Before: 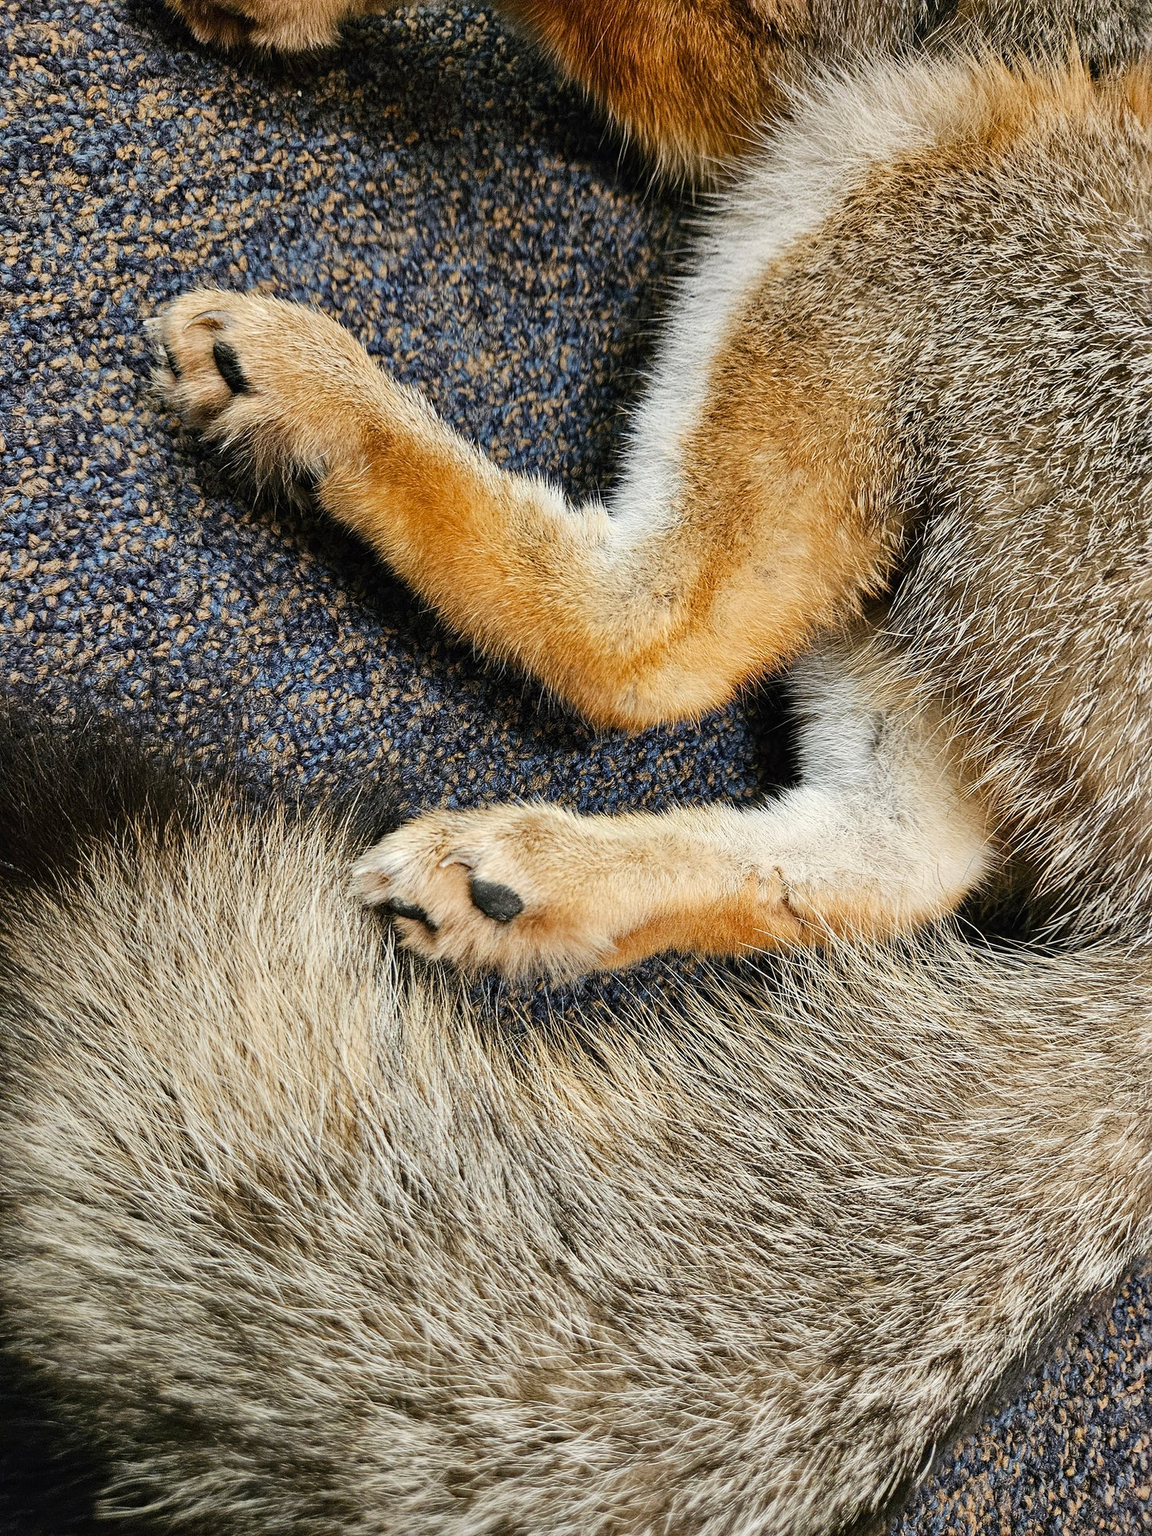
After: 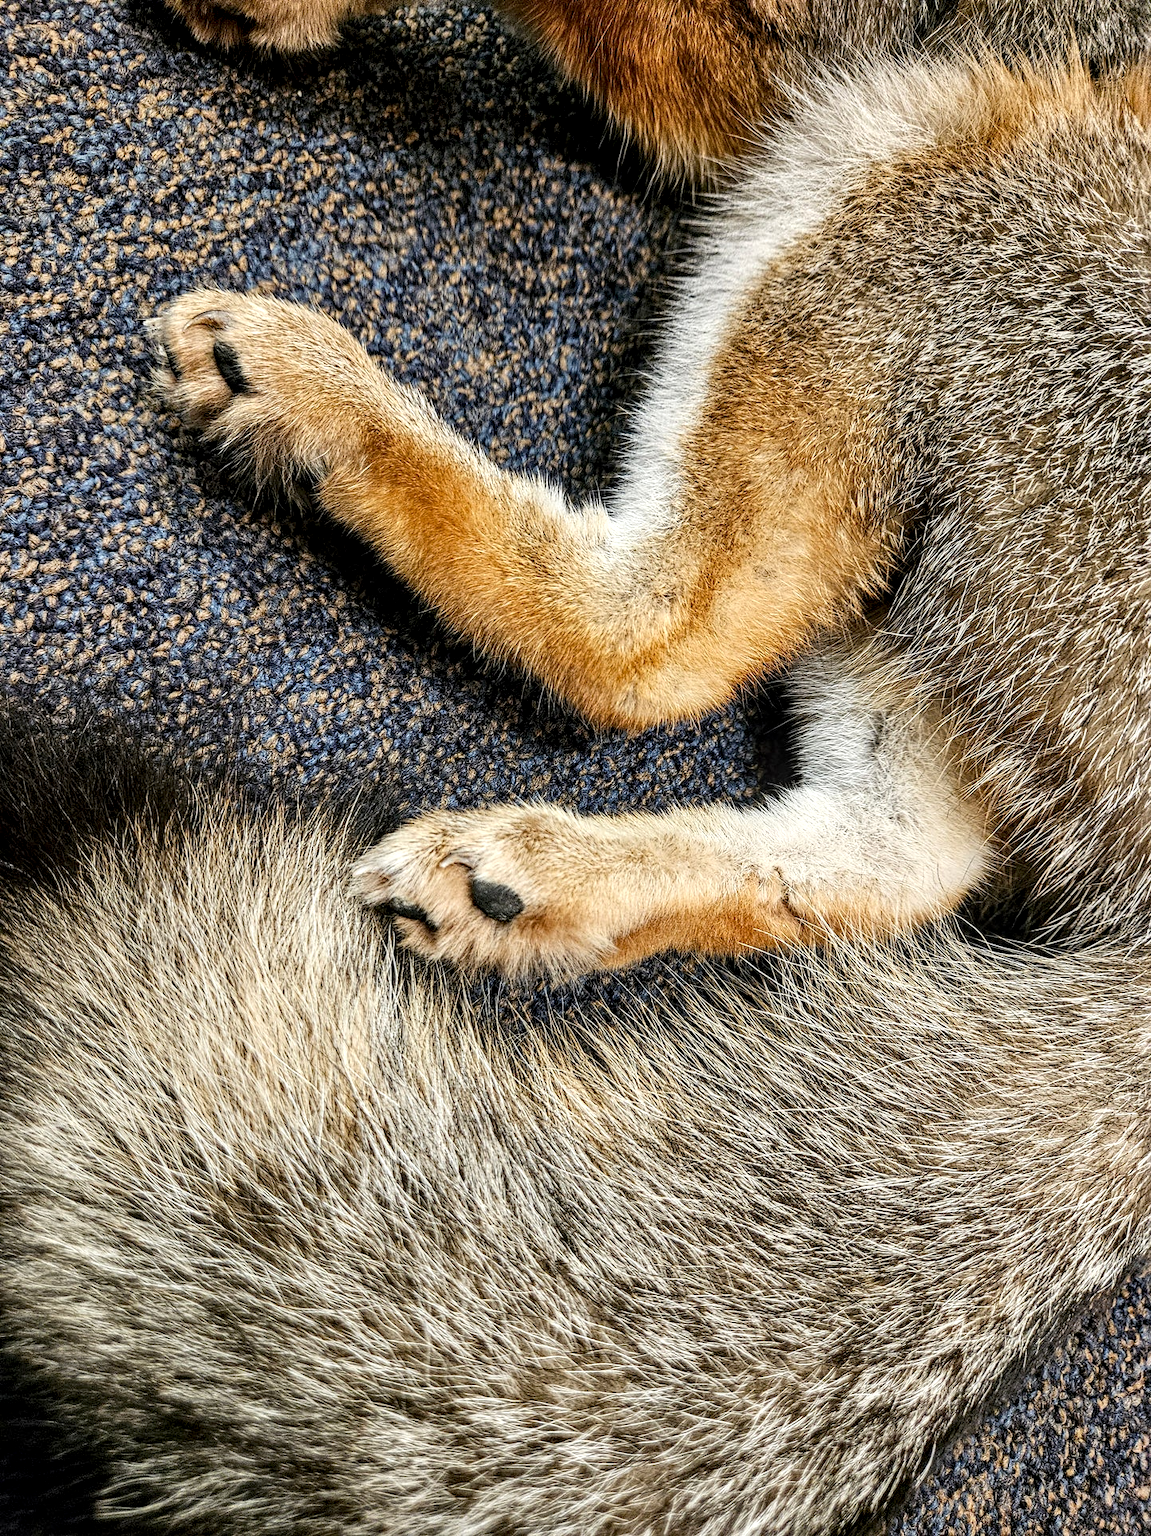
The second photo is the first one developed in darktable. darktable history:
local contrast: detail 150%
shadows and highlights: shadows 0, highlights 40
